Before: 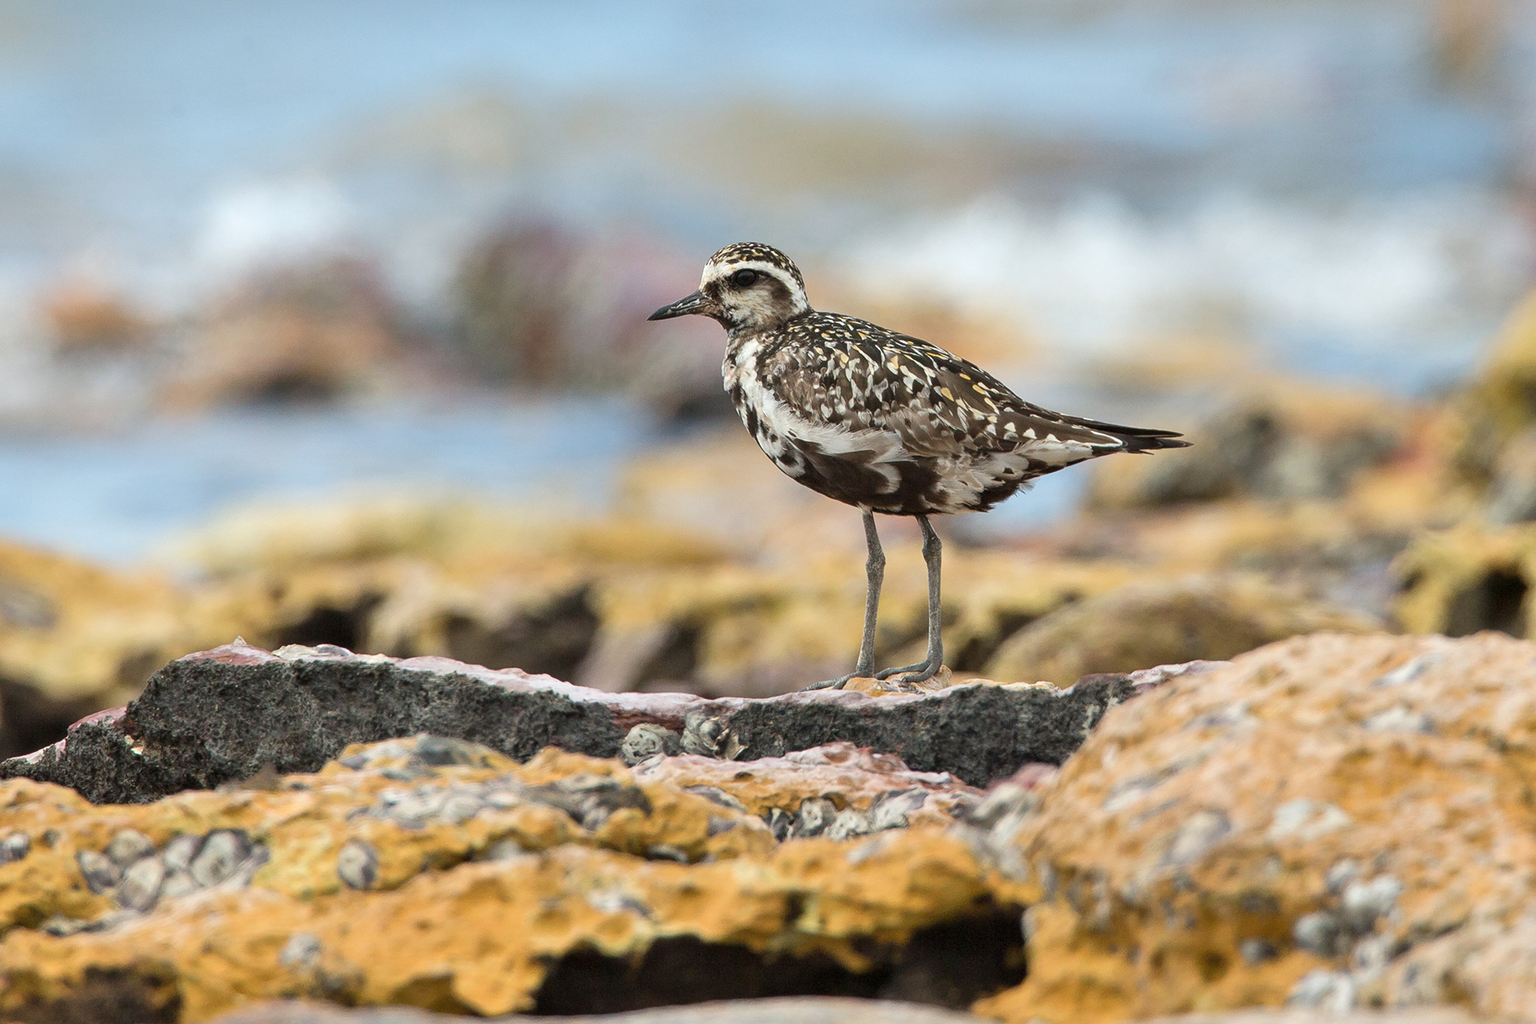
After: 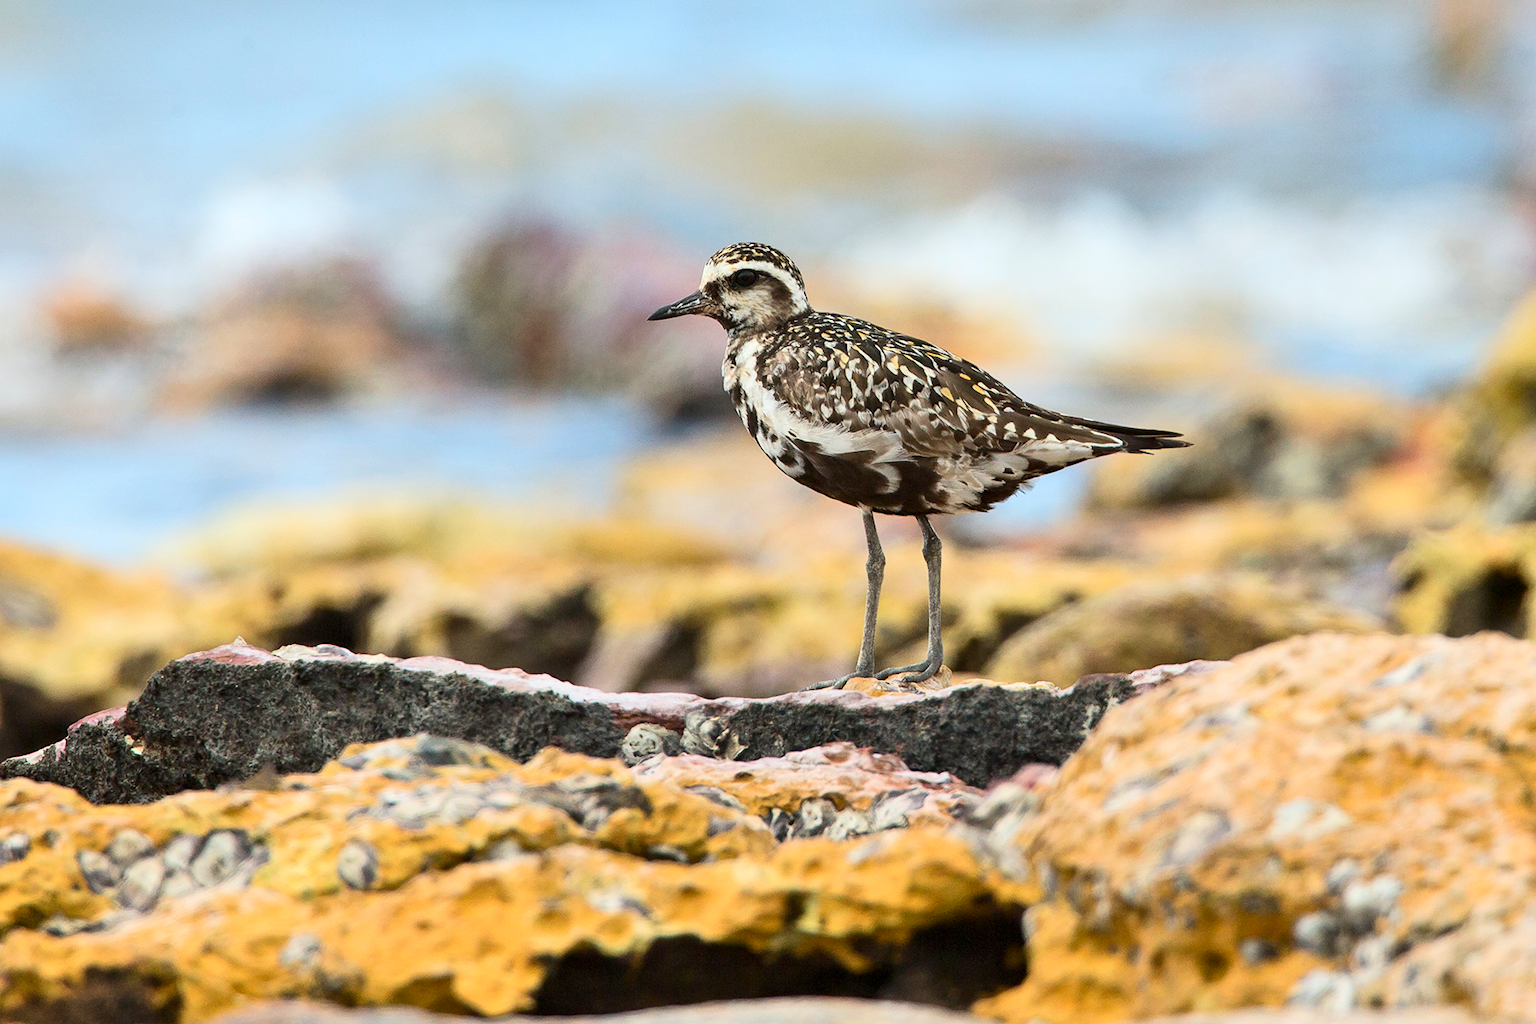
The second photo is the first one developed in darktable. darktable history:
exposure: black level correction 0.002, exposure -0.104 EV, compensate highlight preservation false
contrast brightness saturation: contrast 0.231, brightness 0.095, saturation 0.289
